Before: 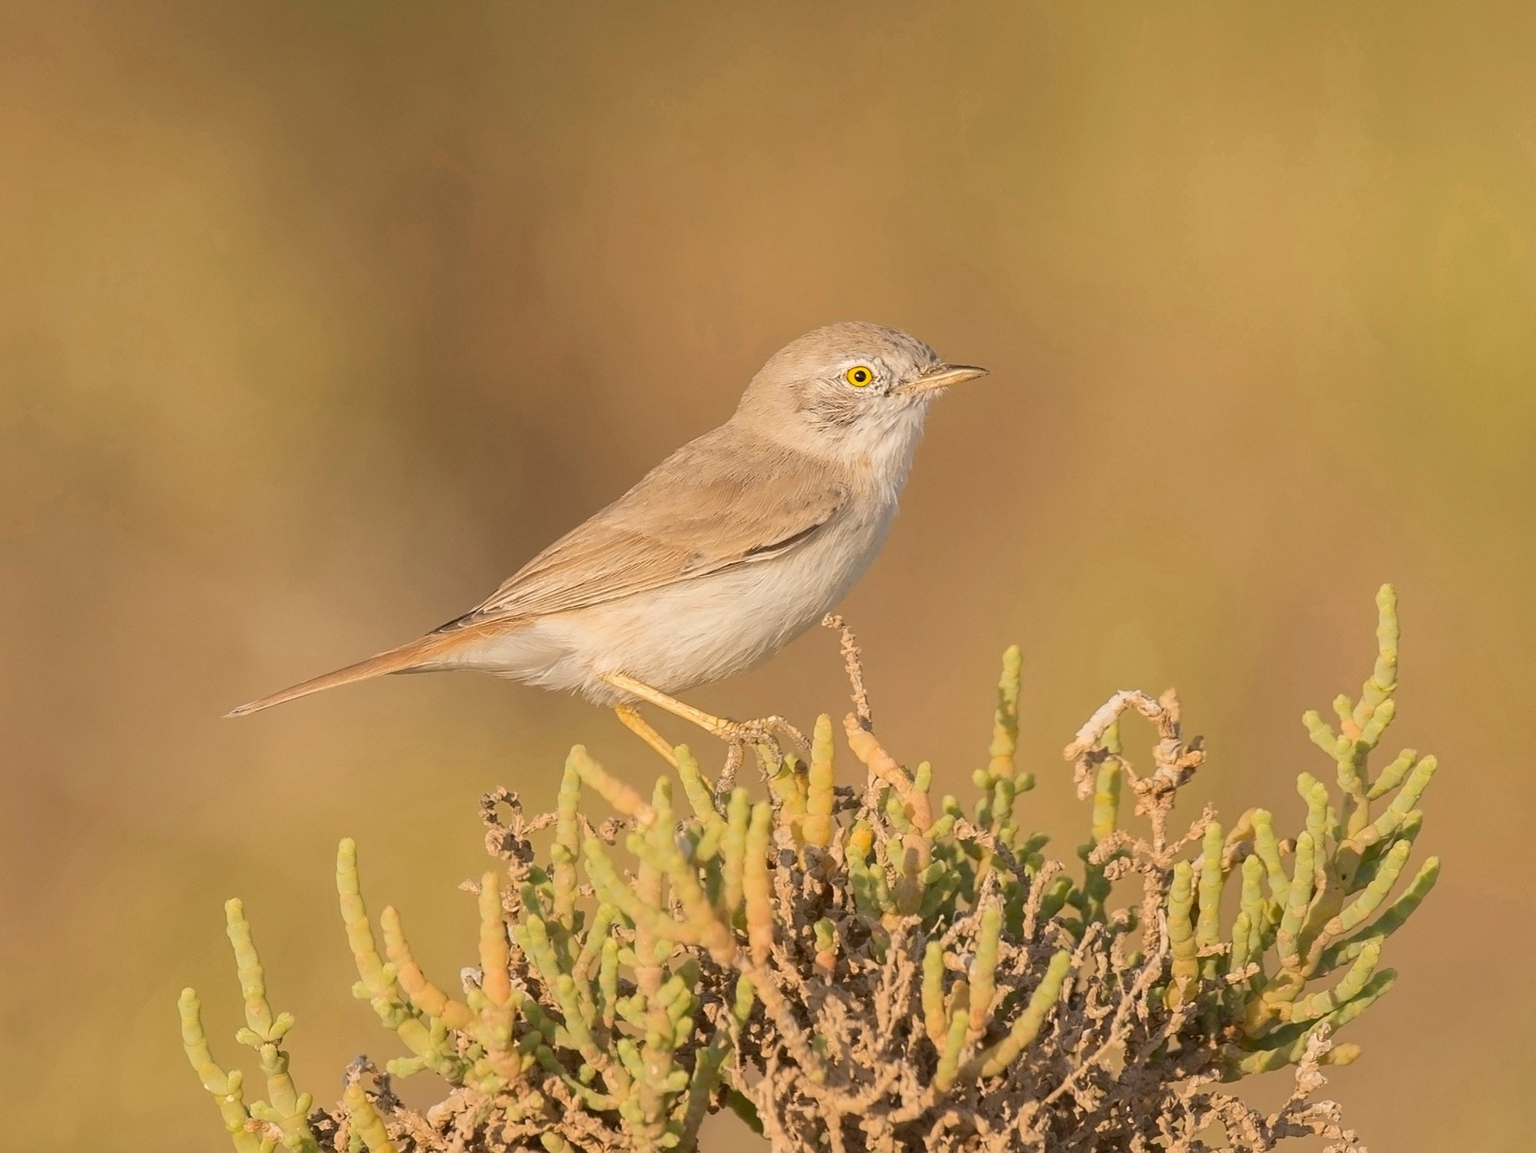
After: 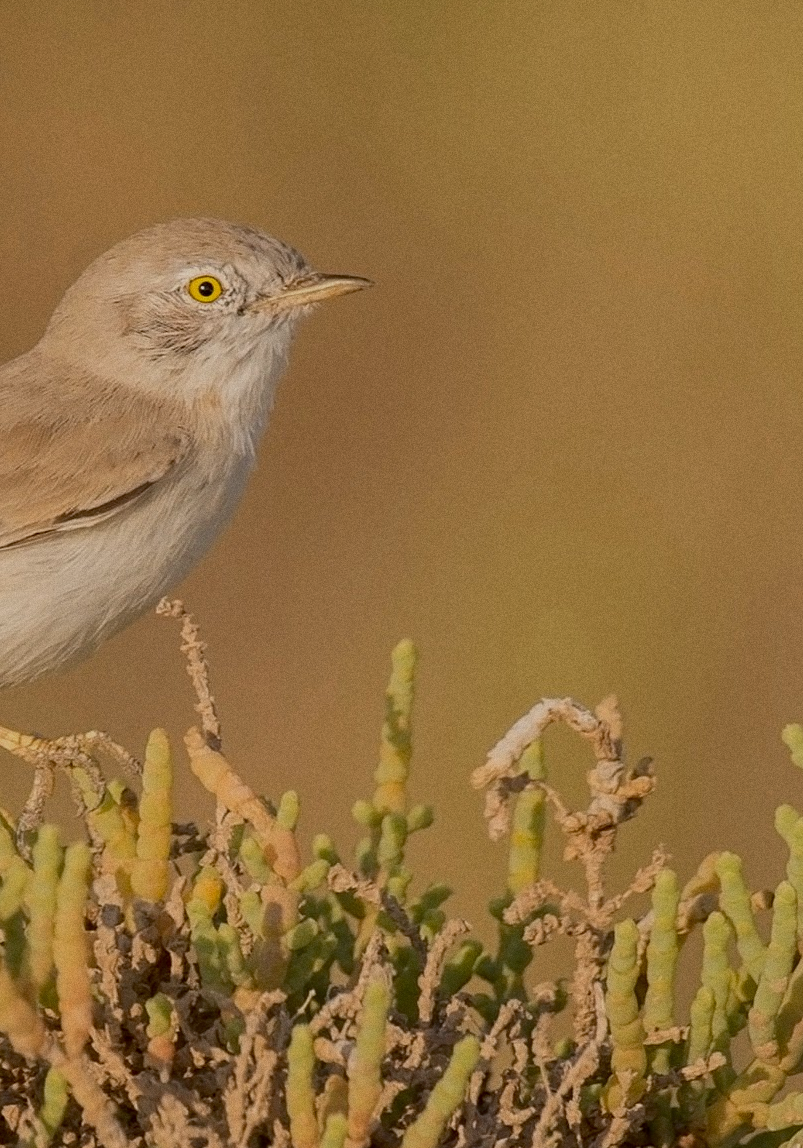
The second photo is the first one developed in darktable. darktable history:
color balance: mode lift, gamma, gain (sRGB)
crop: left 45.721%, top 13.393%, right 14.118%, bottom 10.01%
grain: coarseness 0.09 ISO
exposure: black level correction 0.009, exposure -0.637 EV, compensate highlight preservation false
